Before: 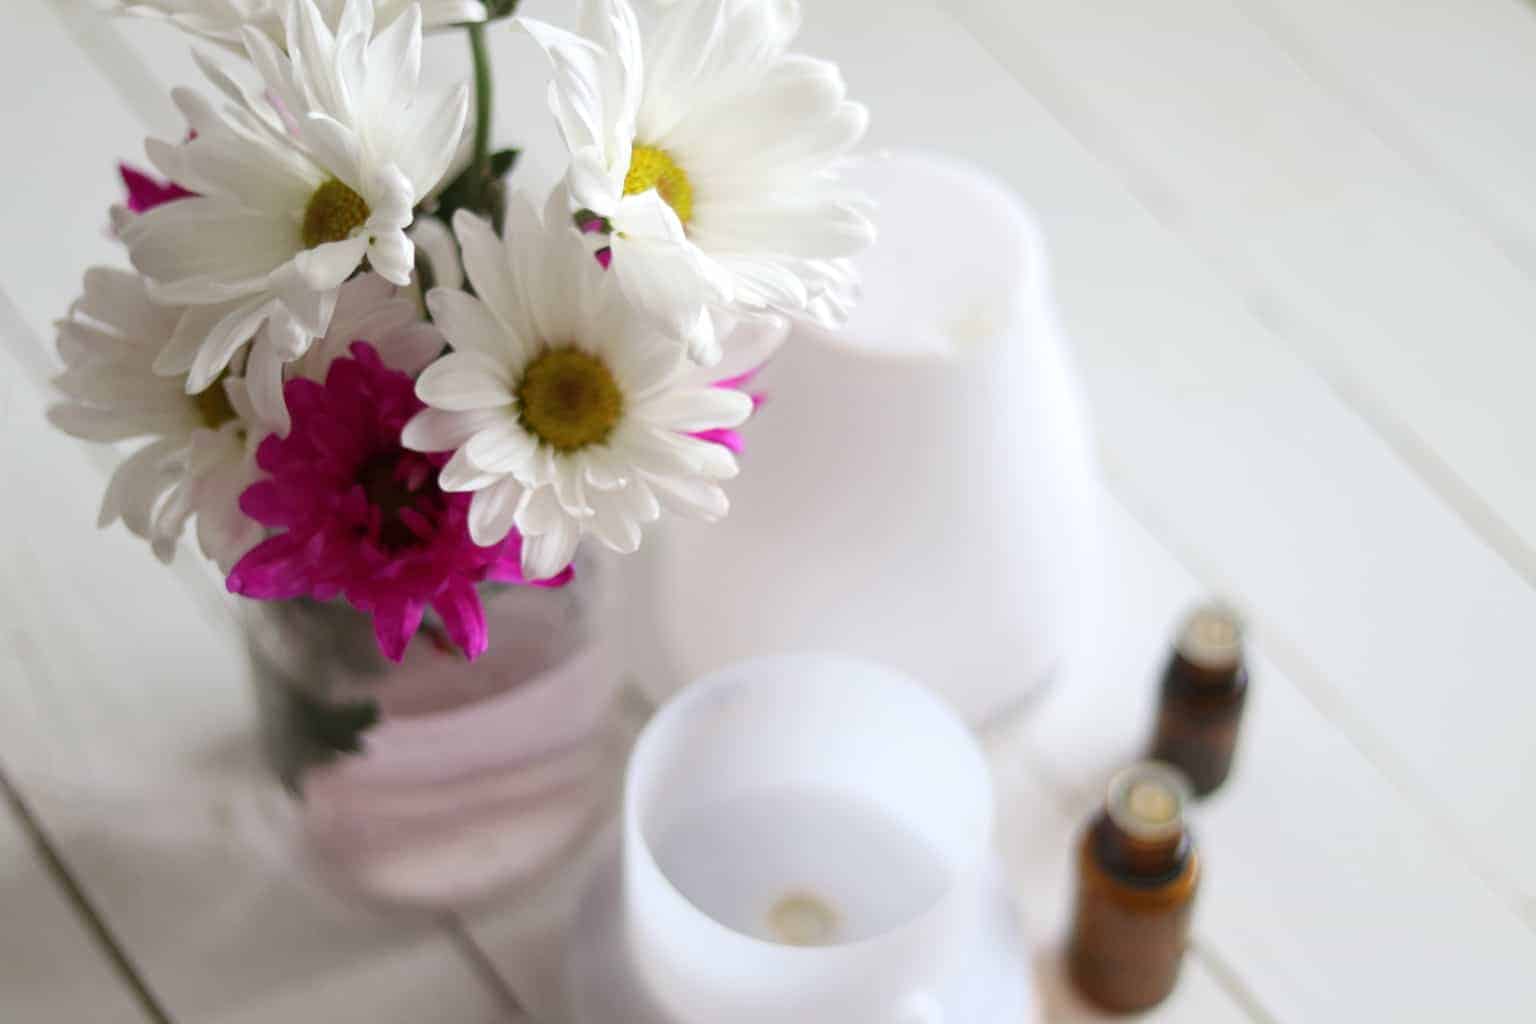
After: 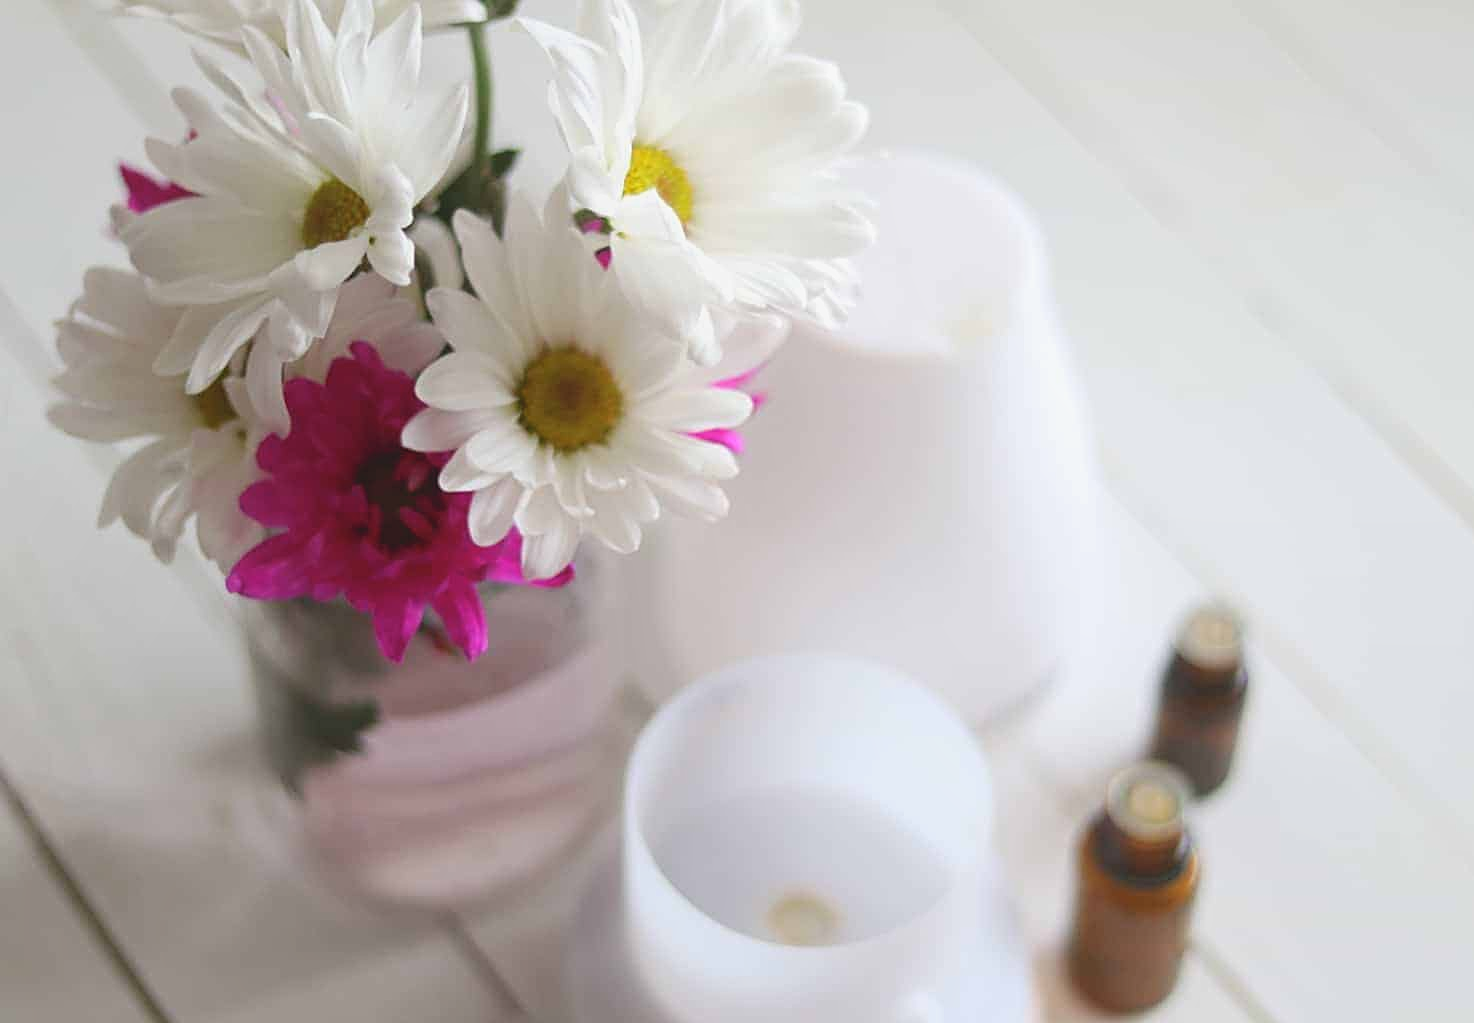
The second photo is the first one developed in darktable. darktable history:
local contrast: highlights 70%, shadows 64%, detail 80%, midtone range 0.326
sharpen: on, module defaults
crop: right 3.994%, bottom 0.025%
